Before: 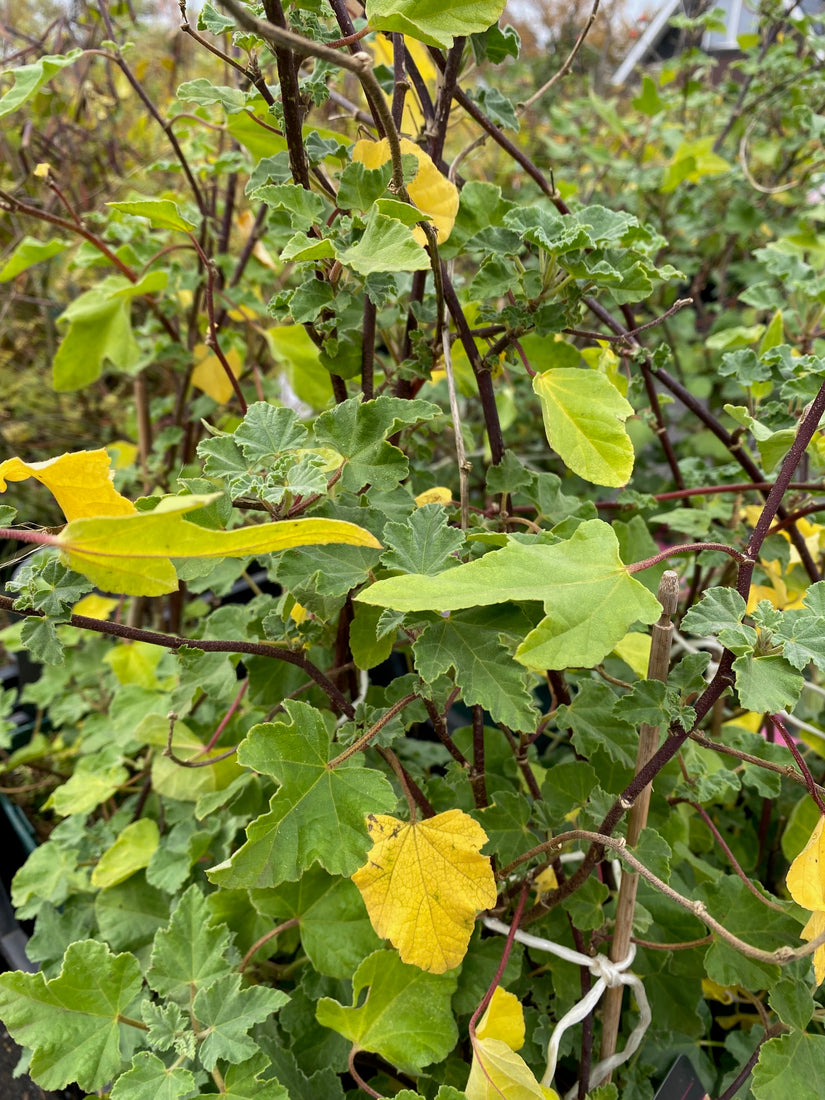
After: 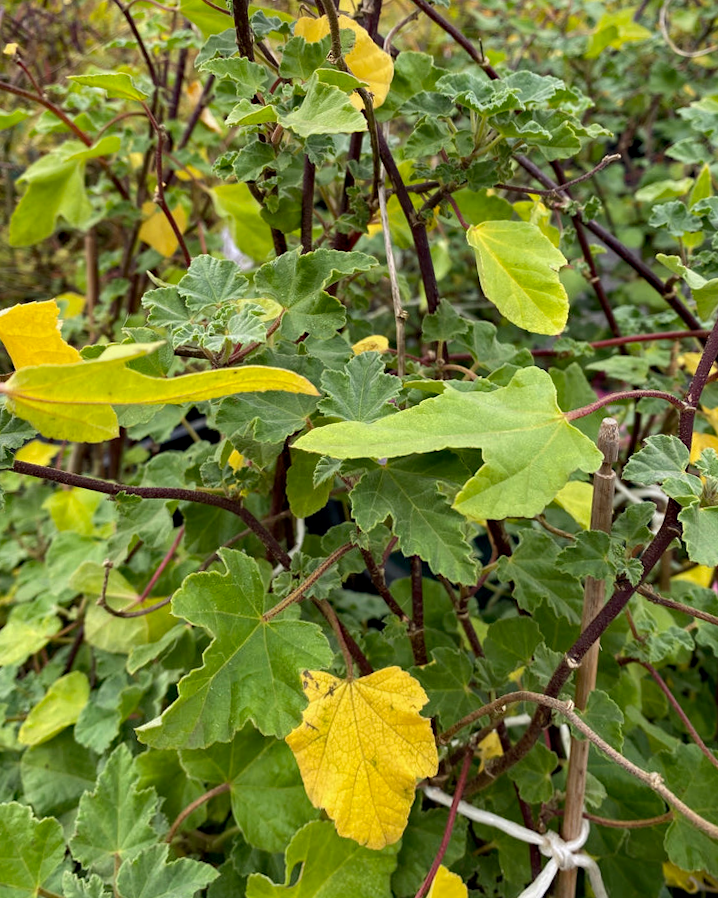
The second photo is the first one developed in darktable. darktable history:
crop and rotate: left 10.071%, top 10.071%, right 10.02%, bottom 10.02%
rotate and perspective: rotation 0.128°, lens shift (vertical) -0.181, lens shift (horizontal) -0.044, shear 0.001, automatic cropping off
haze removal: compatibility mode true, adaptive false
